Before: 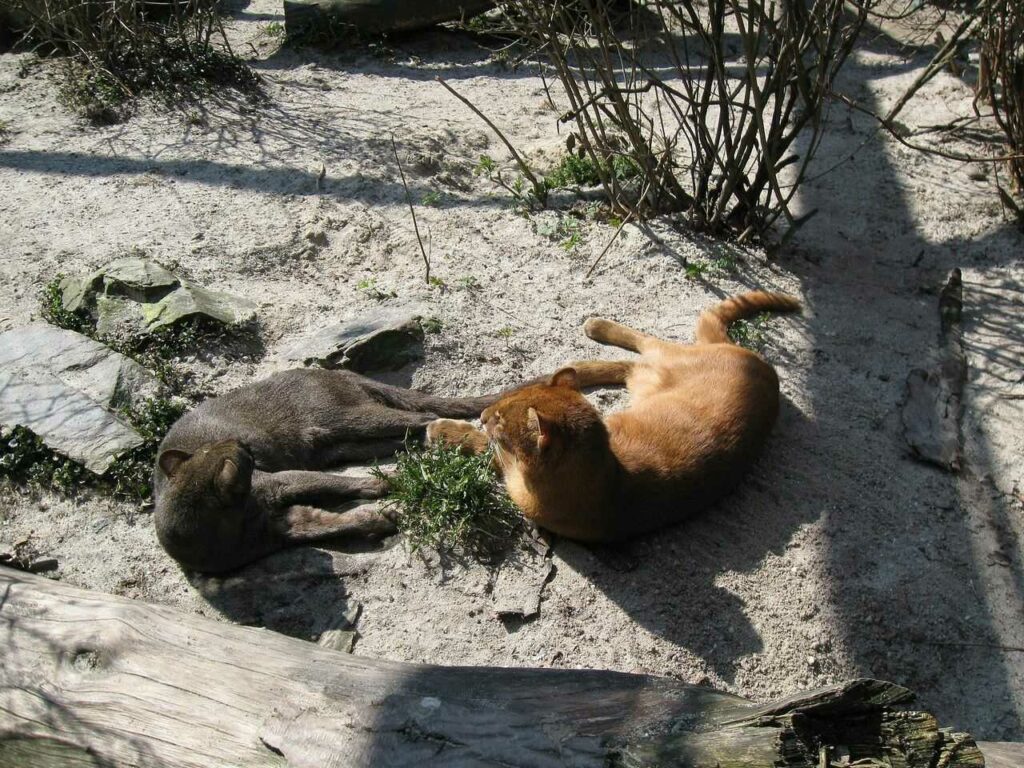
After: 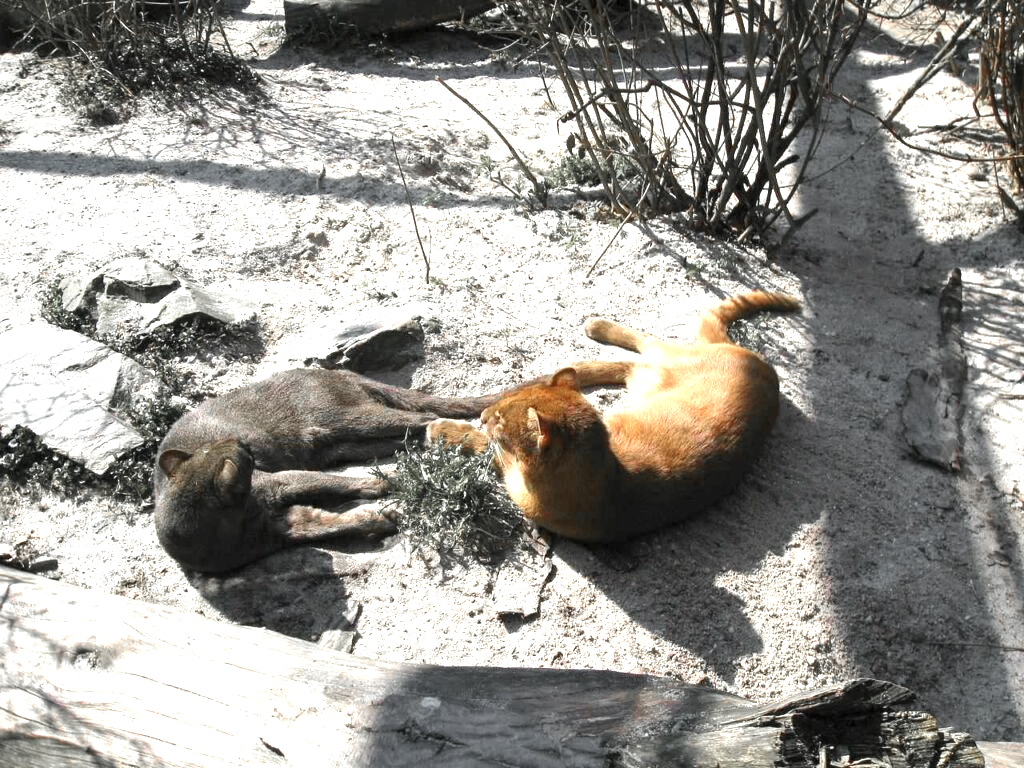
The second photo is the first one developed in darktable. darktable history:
color zones: curves: ch1 [(0, 0.638) (0.193, 0.442) (0.286, 0.15) (0.429, 0.14) (0.571, 0.142) (0.714, 0.154) (0.857, 0.175) (1, 0.638)]
exposure: exposure 1.161 EV, compensate exposure bias true, compensate highlight preservation false
